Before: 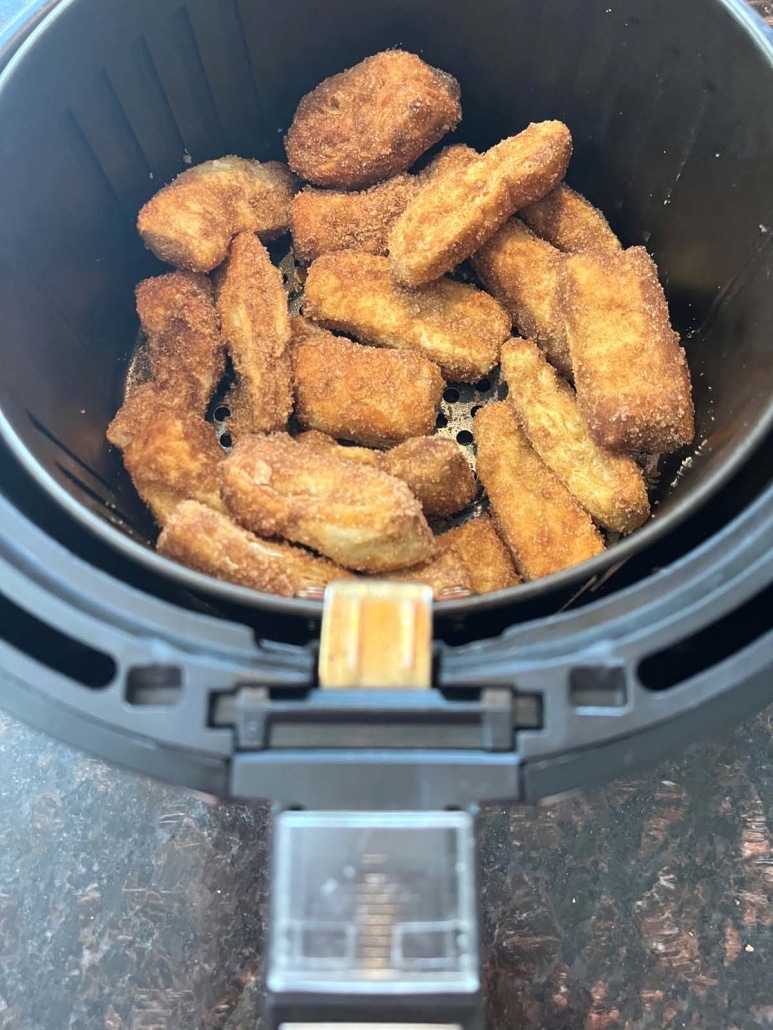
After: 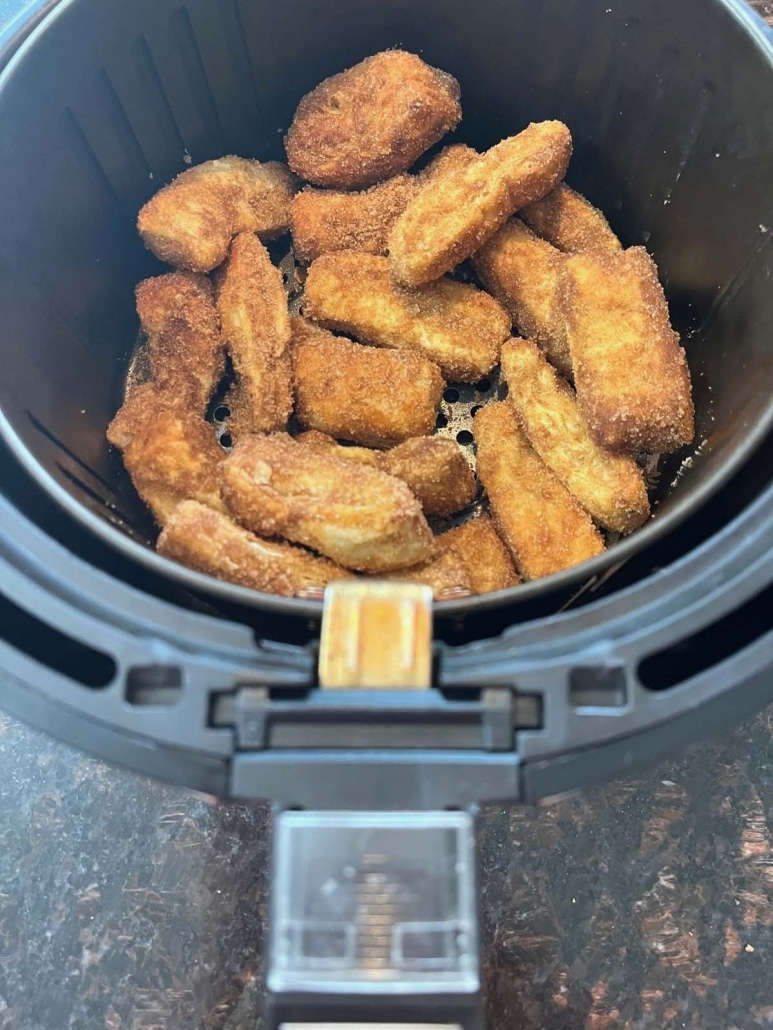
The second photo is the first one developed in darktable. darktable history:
shadows and highlights: white point adjustment -3.53, highlights -63.44, soften with gaussian
